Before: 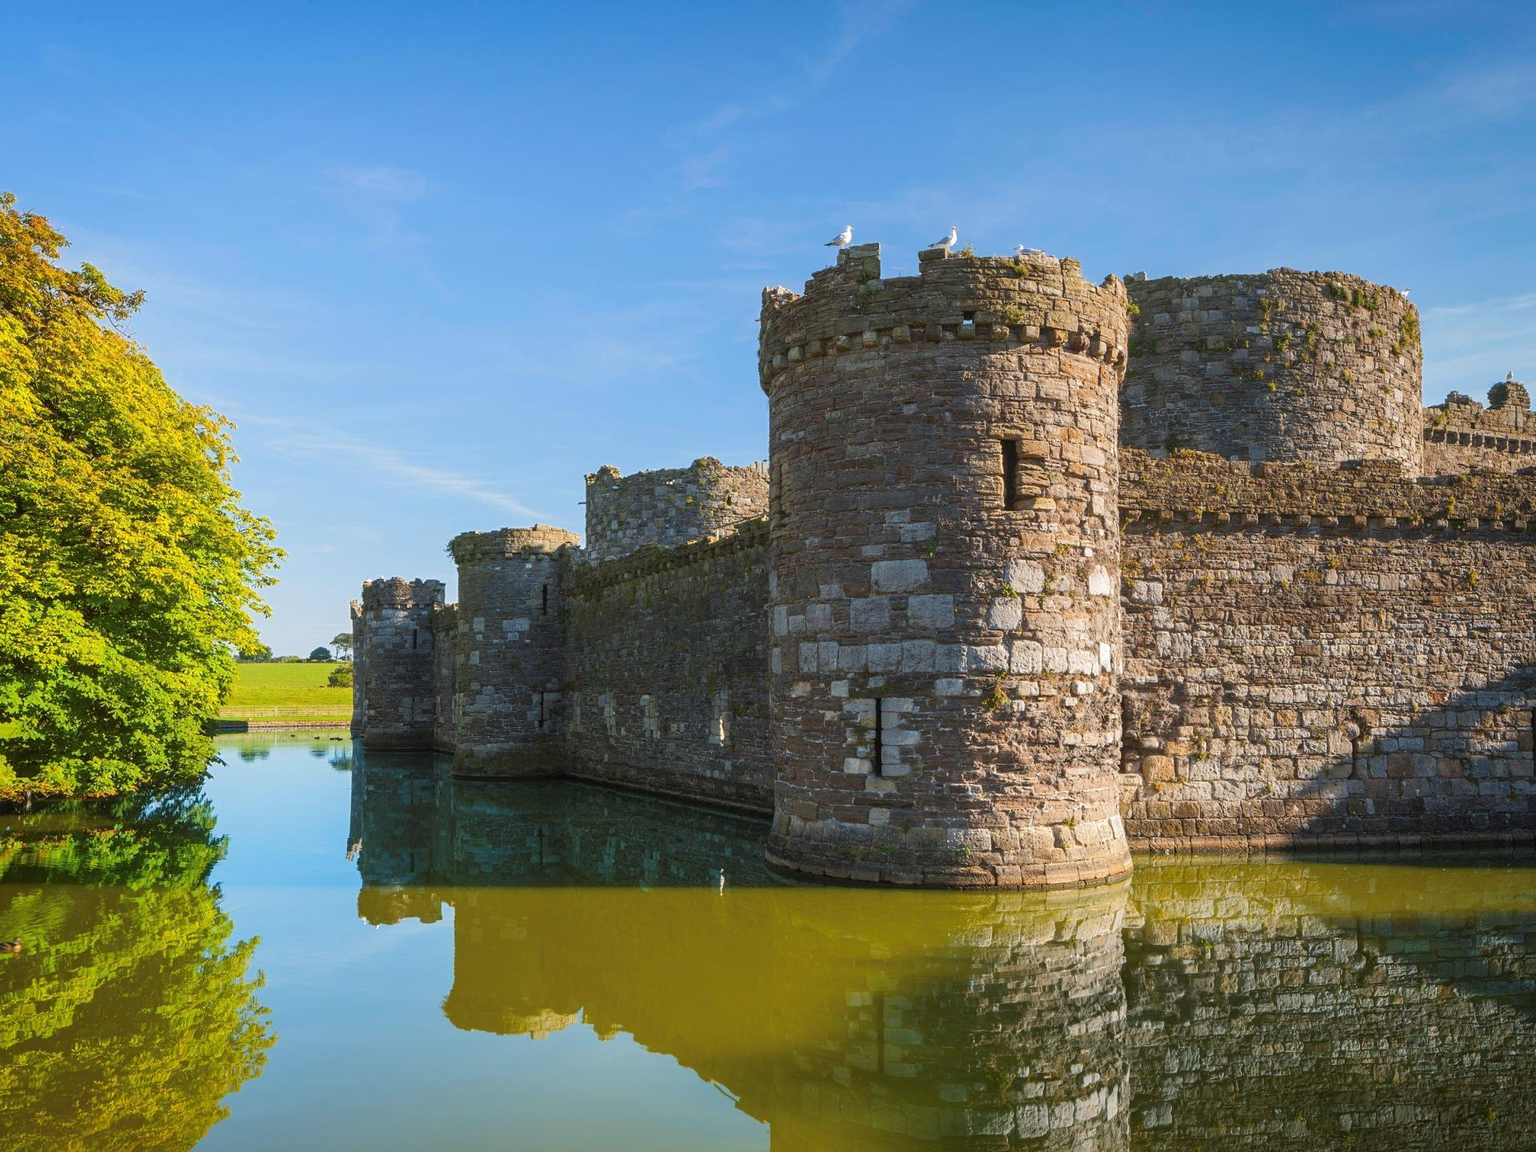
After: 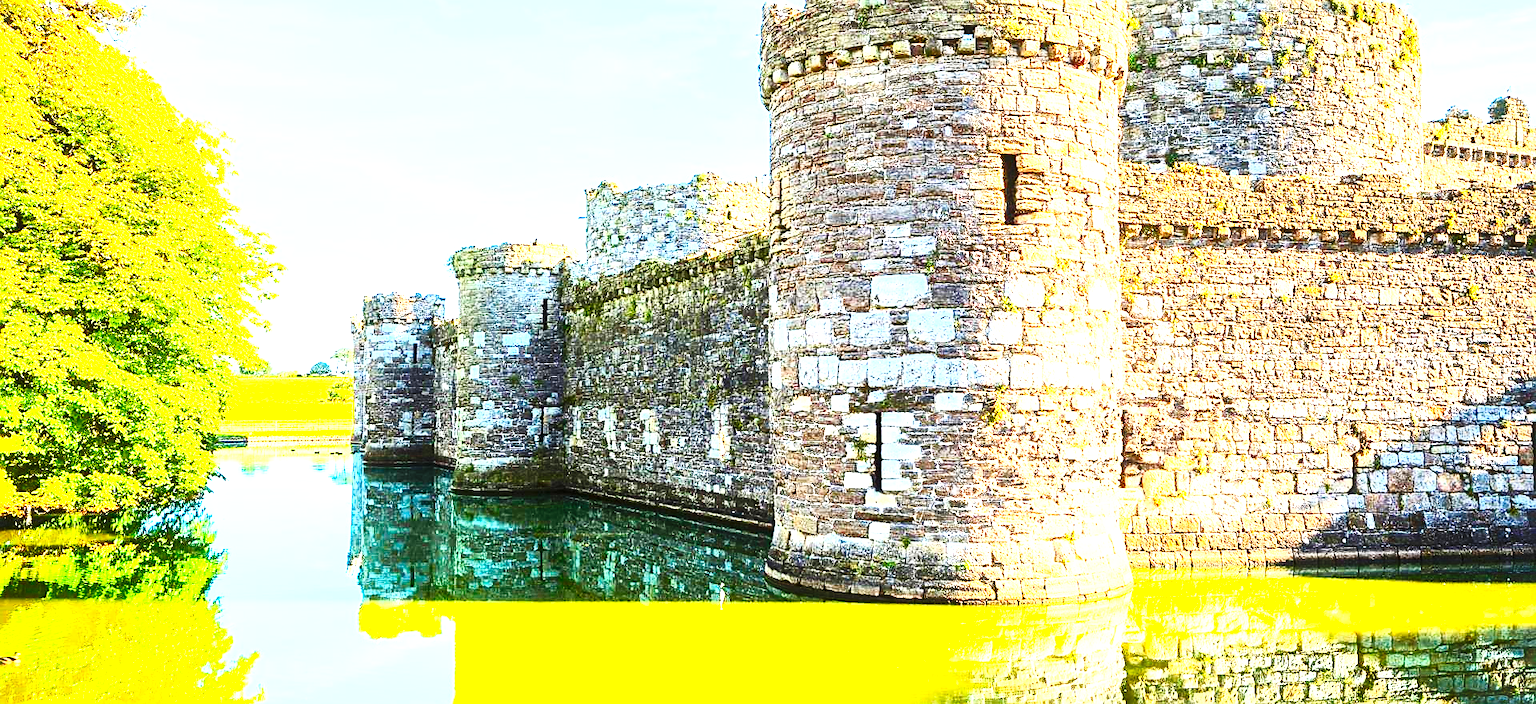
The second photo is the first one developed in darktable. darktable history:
sharpen: on, module defaults
contrast brightness saturation: contrast 0.84, brightness 0.605, saturation 0.59
vignetting: fall-off start 100.41%, brightness 0.037, saturation -0.003, width/height ratio 1.319, dithering 8-bit output
levels: black 0.05%, levels [0, 0.48, 0.961]
exposure: exposure 1 EV, compensate highlight preservation false
base curve: curves: ch0 [(0, 0) (0.028, 0.03) (0.121, 0.232) (0.46, 0.748) (0.859, 0.968) (1, 1)], preserve colors none
crop and rotate: top 24.807%, bottom 14.038%
local contrast: mode bilateral grid, contrast 24, coarseness 61, detail 151%, midtone range 0.2
